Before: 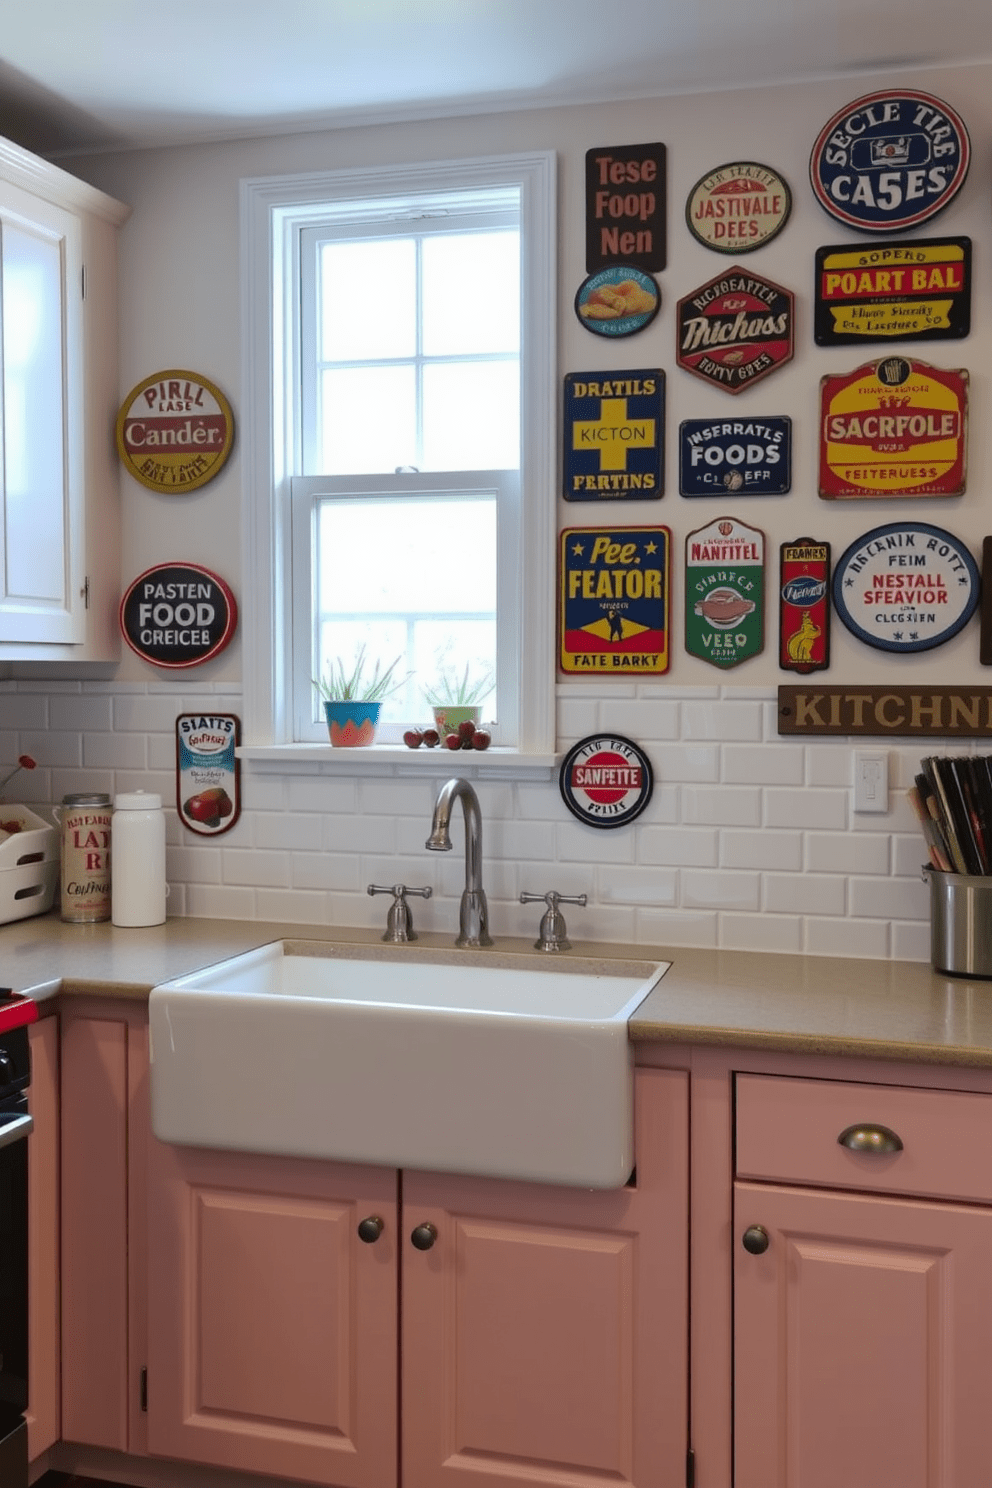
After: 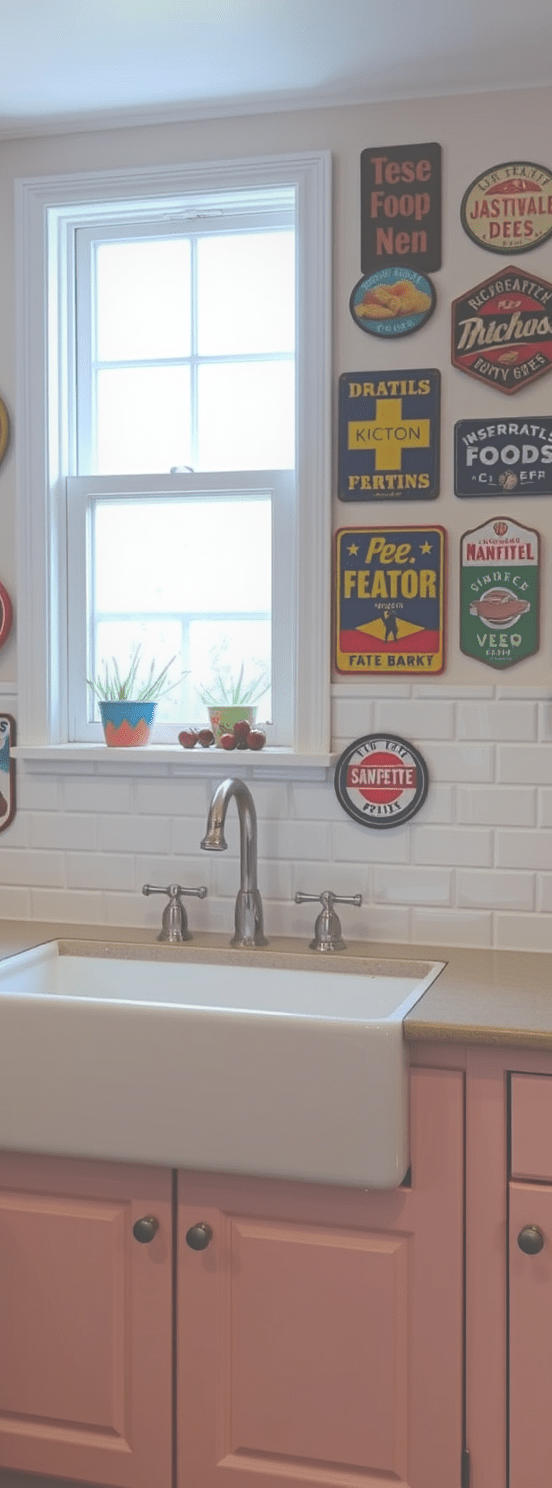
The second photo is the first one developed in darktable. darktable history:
exposure: black level correction -0.039, exposure 0.062 EV, compensate highlight preservation false
contrast equalizer: octaves 7, y [[0.439, 0.44, 0.442, 0.457, 0.493, 0.498], [0.5 ×6], [0.5 ×6], [0 ×6], [0 ×6]]
crop and rotate: left 22.707%, right 21.566%
